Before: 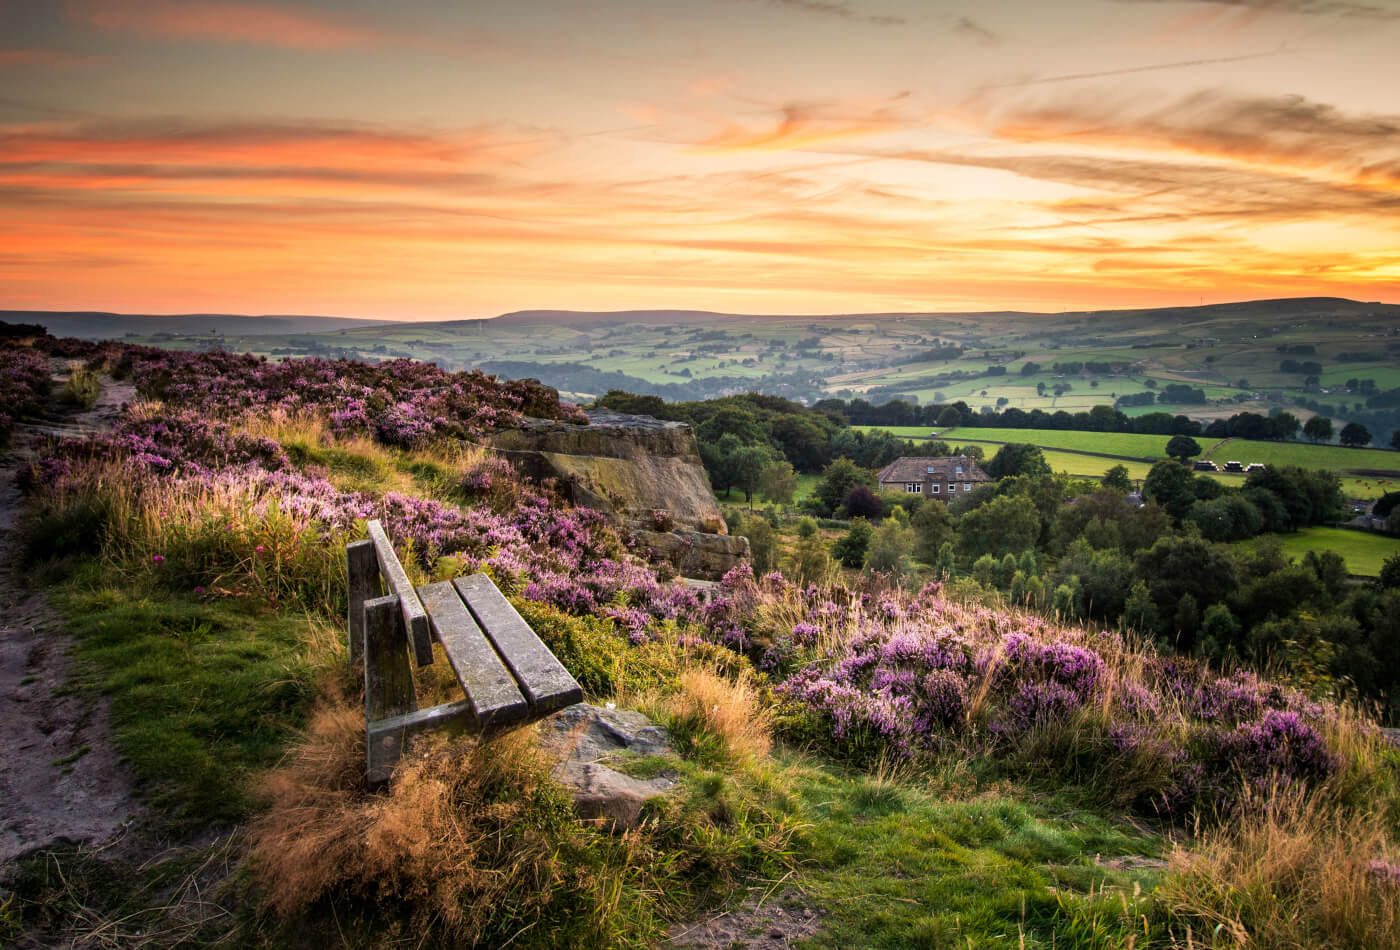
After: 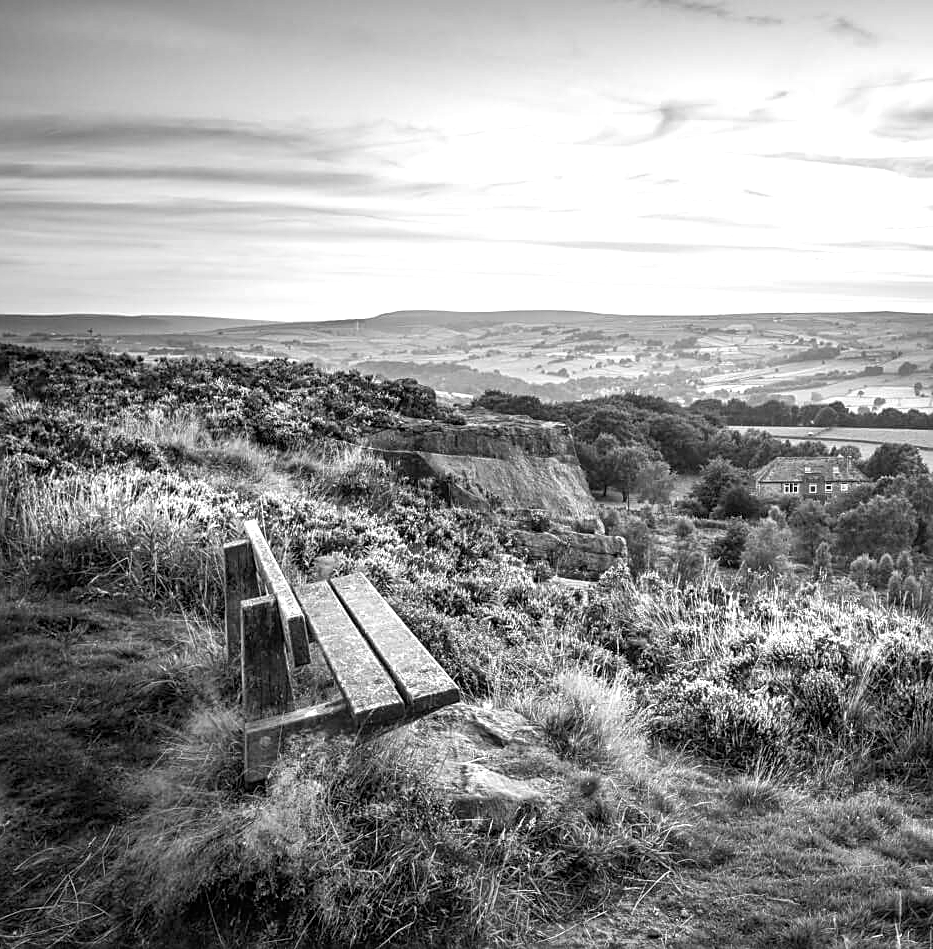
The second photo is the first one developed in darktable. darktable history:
sharpen: on, module defaults
color calibration: output gray [0.25, 0.35, 0.4, 0], x 0.383, y 0.372, temperature 3905.17 K
white balance: red 1.045, blue 0.932
velvia: on, module defaults
local contrast: detail 110%
exposure: black level correction 0.001, exposure 0.955 EV, compensate exposure bias true, compensate highlight preservation false
crop and rotate: left 8.786%, right 24.548%
